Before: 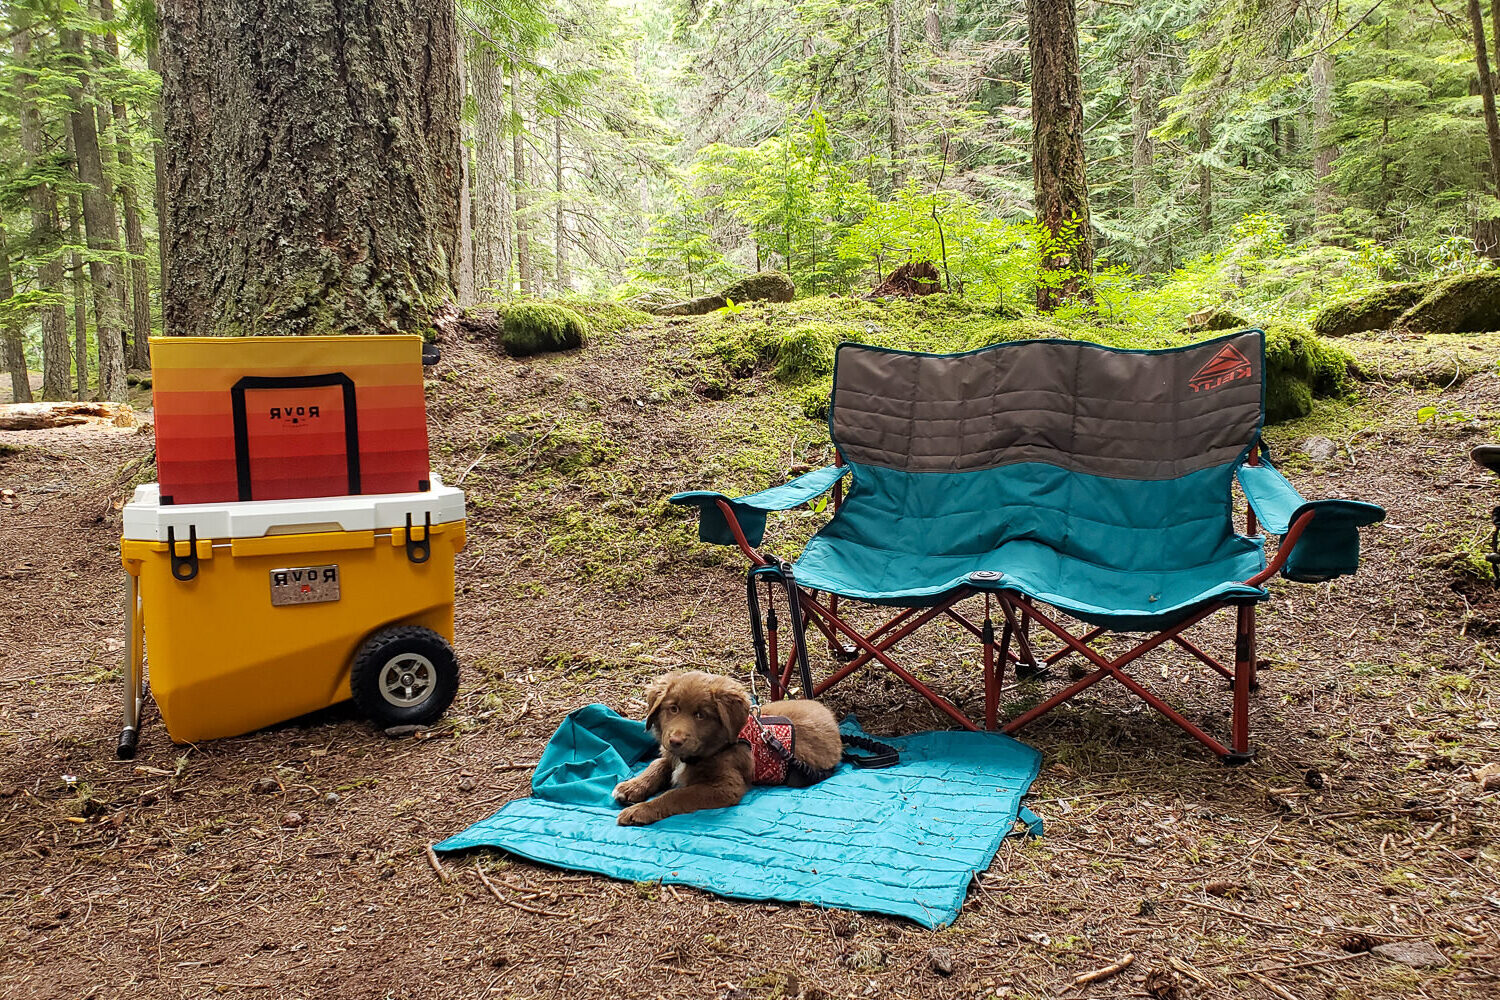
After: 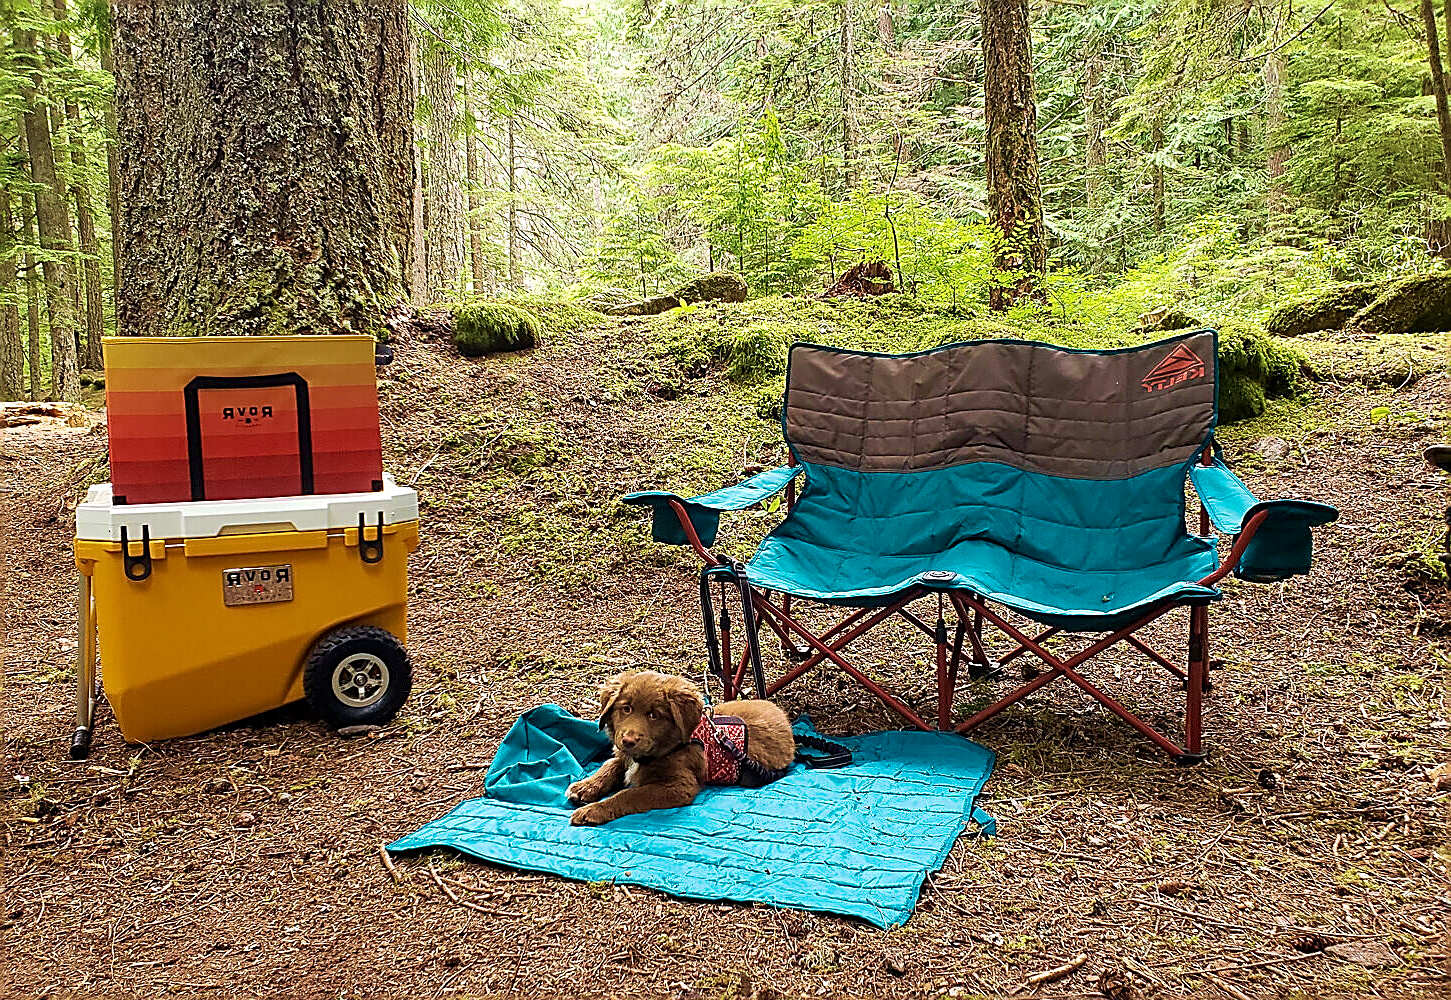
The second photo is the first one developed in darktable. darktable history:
crop and rotate: left 3.23%
velvia: strength 73.62%
sharpen: amount 0.999
